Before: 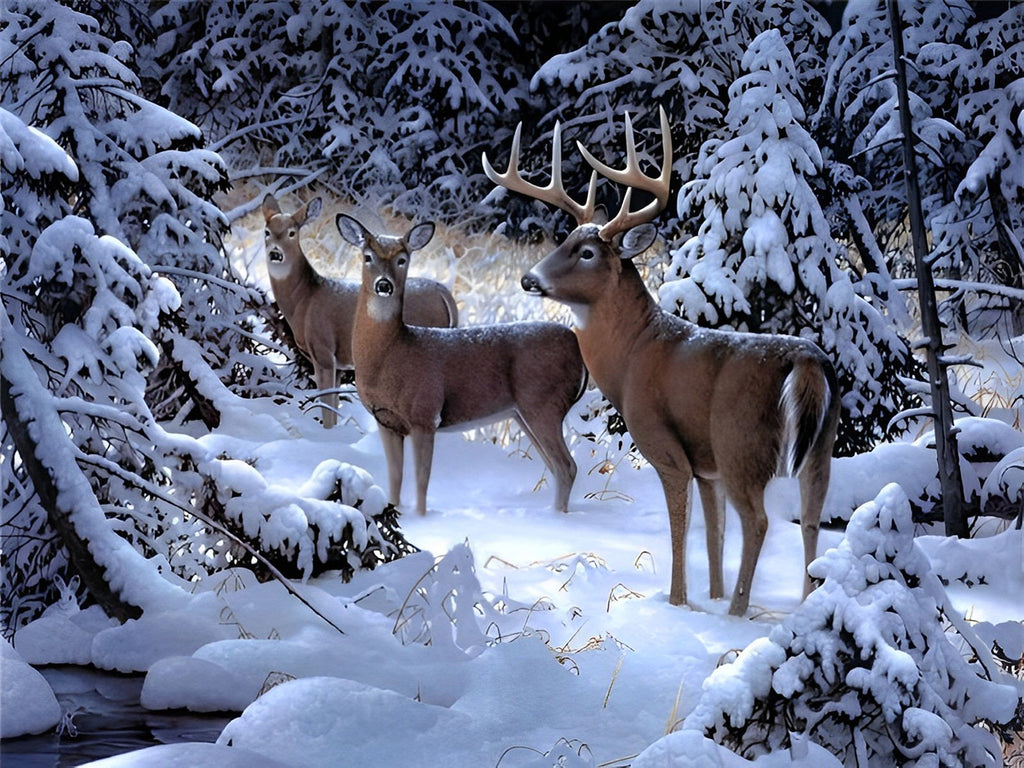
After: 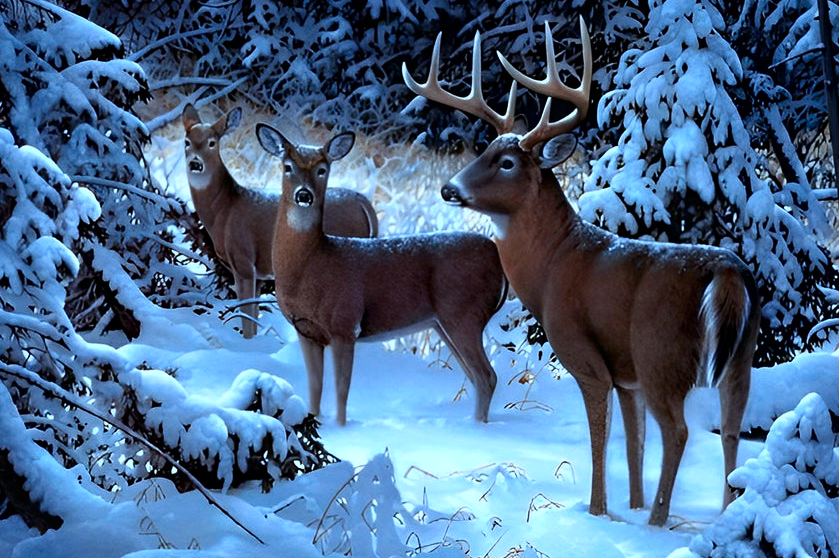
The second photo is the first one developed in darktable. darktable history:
contrast brightness saturation: contrast 0.12, brightness -0.12, saturation 0.2
tone equalizer: on, module defaults
crop: left 7.856%, top 11.836%, right 10.12%, bottom 15.387%
color correction: highlights a* -9.73, highlights b* -21.22
